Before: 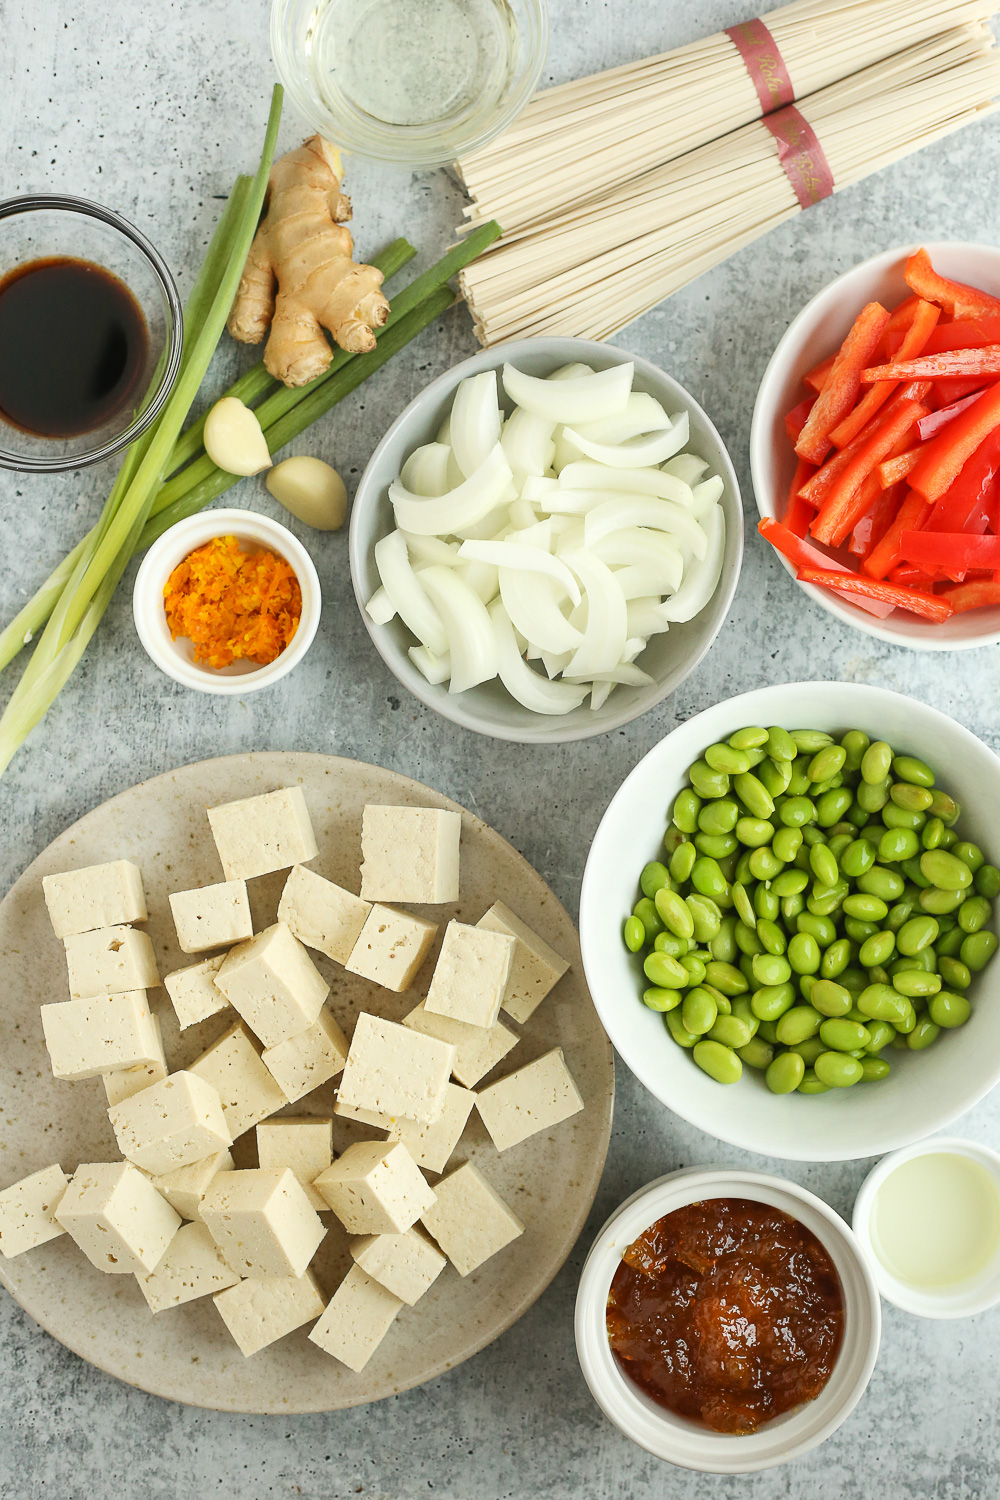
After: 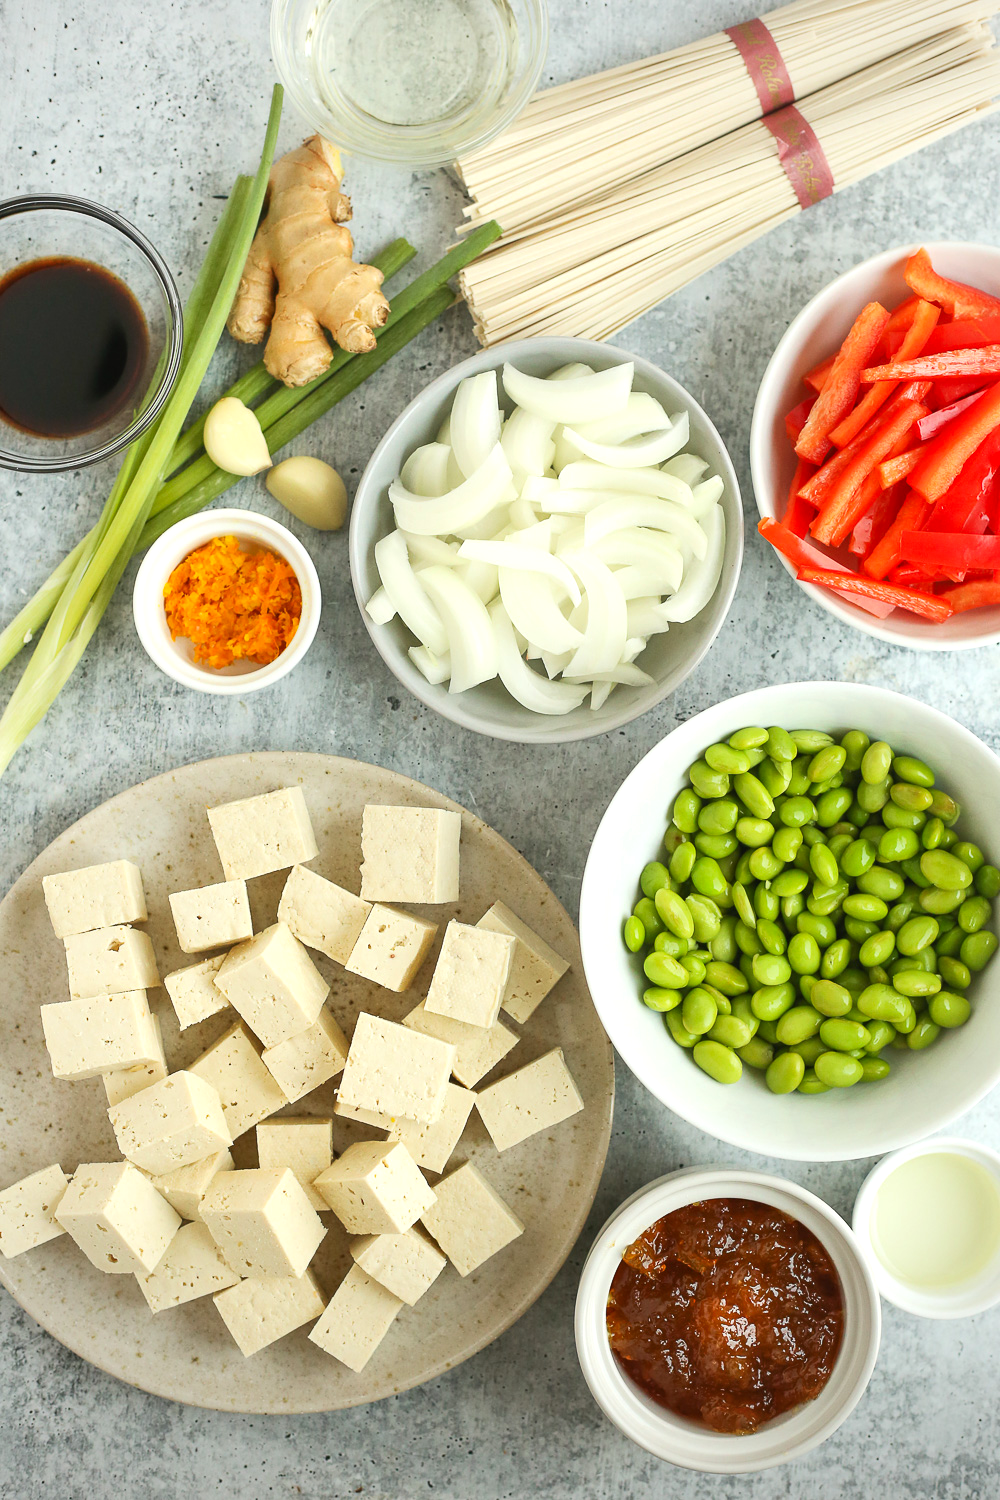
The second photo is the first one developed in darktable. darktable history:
color correction: highlights b* -0.03, saturation 1.06
exposure: black level correction 0, exposure 1.199 EV, compensate exposure bias true, compensate highlight preservation false
tone equalizer: smoothing diameter 24.82%, edges refinement/feathering 8.68, preserve details guided filter
vignetting: fall-off radius 81.07%, brightness -0.399, saturation -0.301
